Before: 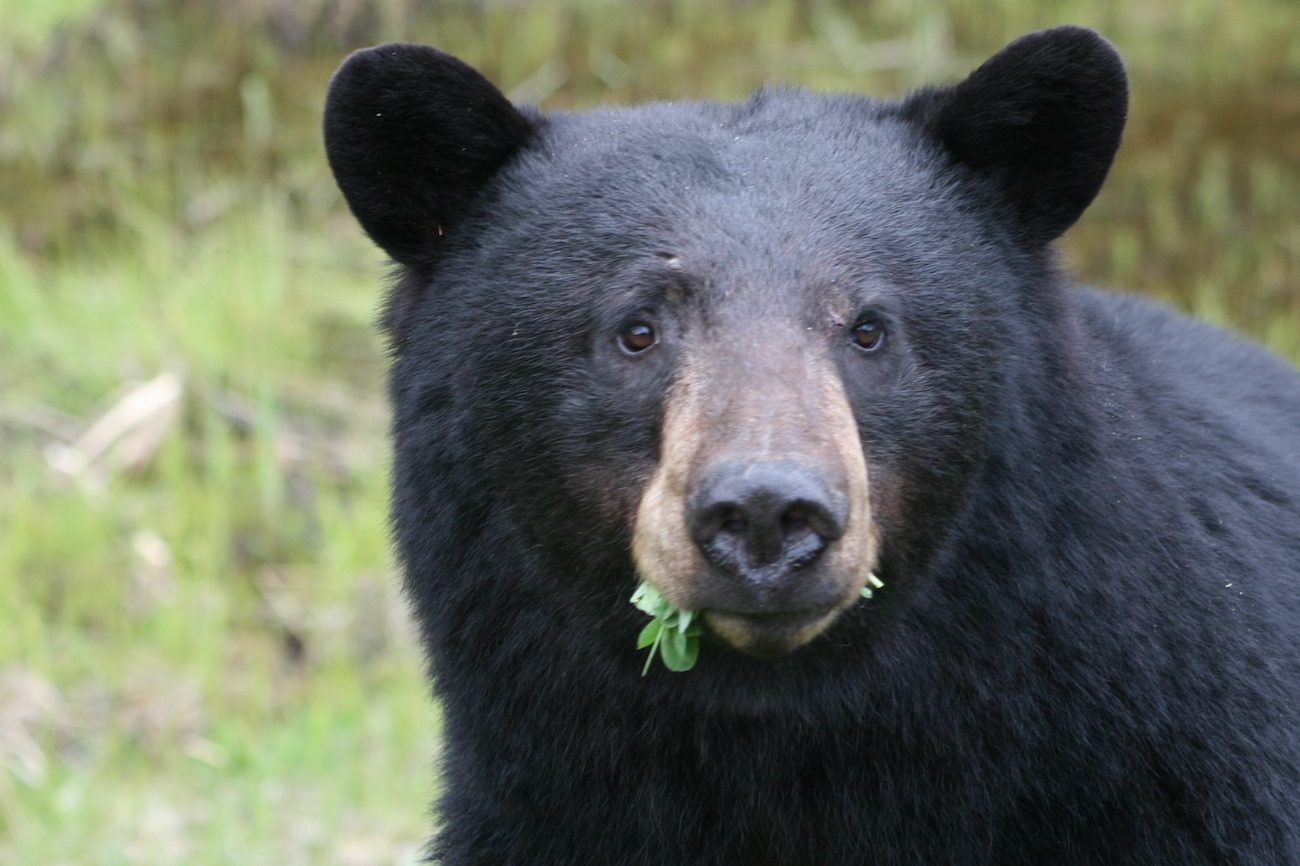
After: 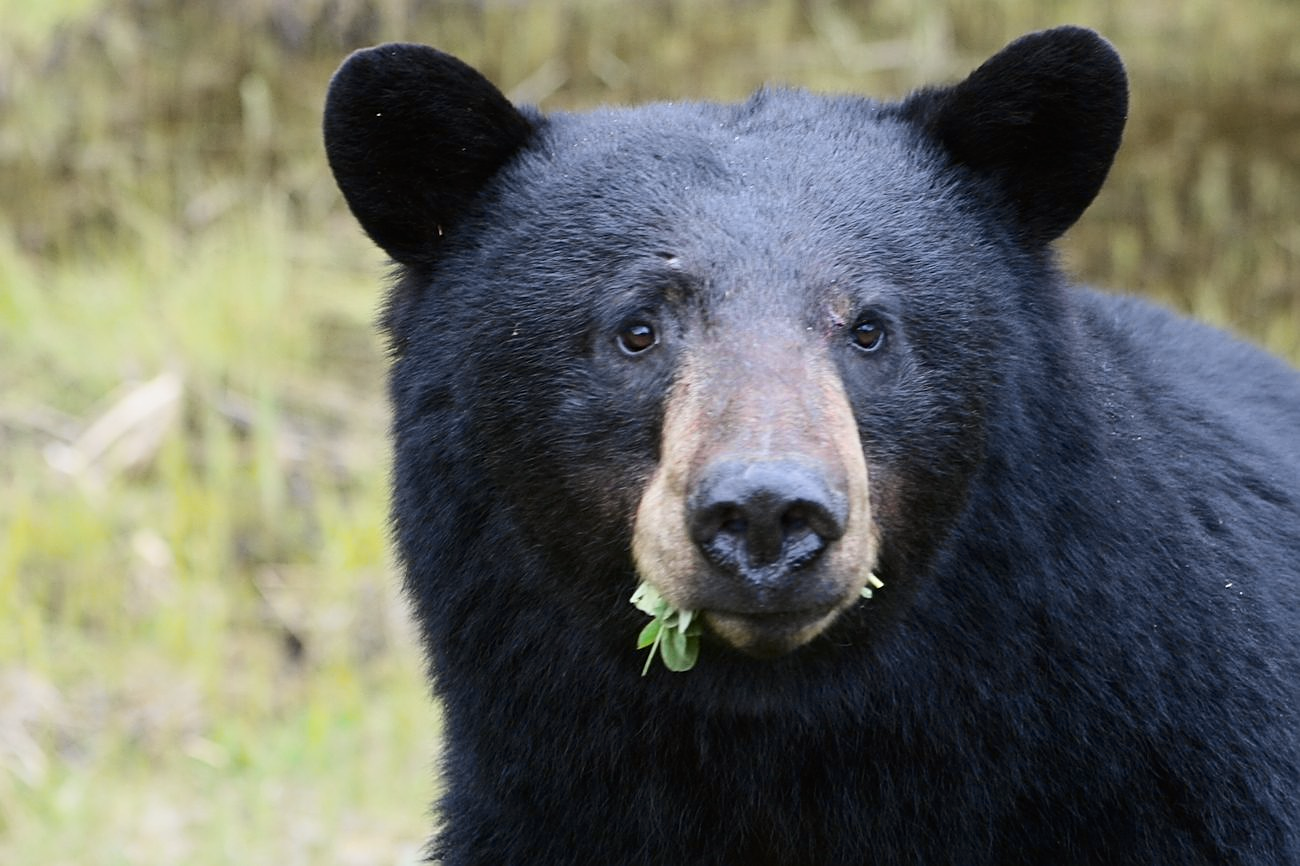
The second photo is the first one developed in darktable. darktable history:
tone curve: curves: ch0 [(0, 0) (0.087, 0.054) (0.281, 0.245) (0.506, 0.526) (0.8, 0.824) (0.994, 0.955)]; ch1 [(0, 0) (0.27, 0.195) (0.406, 0.435) (0.452, 0.474) (0.495, 0.5) (0.514, 0.508) (0.563, 0.584) (0.654, 0.689) (1, 1)]; ch2 [(0, 0) (0.269, 0.299) (0.459, 0.441) (0.498, 0.499) (0.523, 0.52) (0.551, 0.549) (0.633, 0.625) (0.659, 0.681) (0.718, 0.764) (1, 1)], color space Lab, independent channels, preserve colors none
sharpen: on, module defaults
